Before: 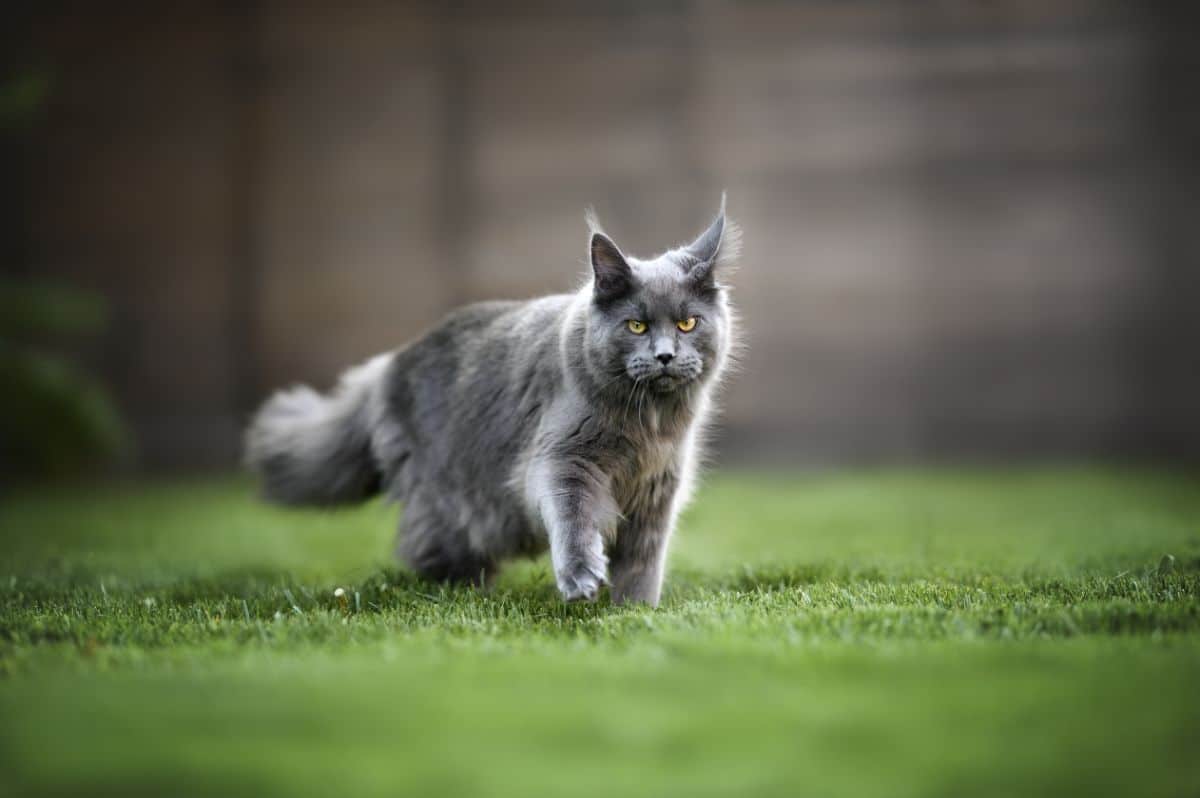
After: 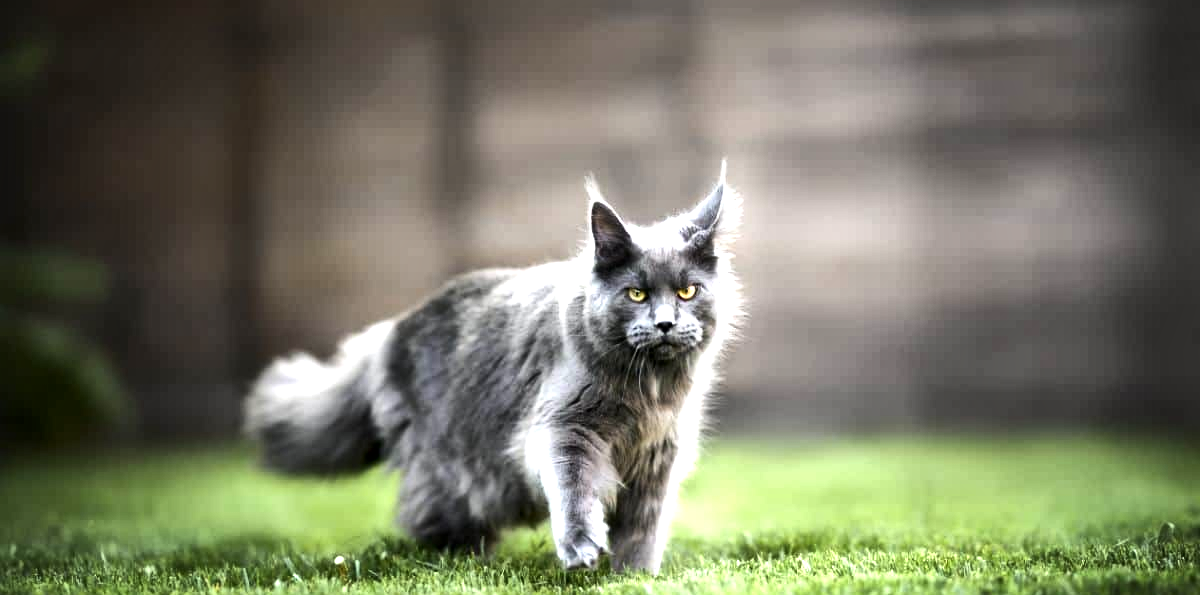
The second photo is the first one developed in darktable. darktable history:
exposure: black level correction 0.001, exposure 0.5 EV, compensate highlight preservation false
tone equalizer: -8 EV -0.753 EV, -7 EV -0.736 EV, -6 EV -0.561 EV, -5 EV -0.422 EV, -3 EV 0.376 EV, -2 EV 0.6 EV, -1 EV 0.681 EV, +0 EV 0.753 EV, edges refinement/feathering 500, mask exposure compensation -1.57 EV, preserve details no
crop: top 4.106%, bottom 21.272%
local contrast: mode bilateral grid, contrast 19, coarseness 50, detail 150%, midtone range 0.2
